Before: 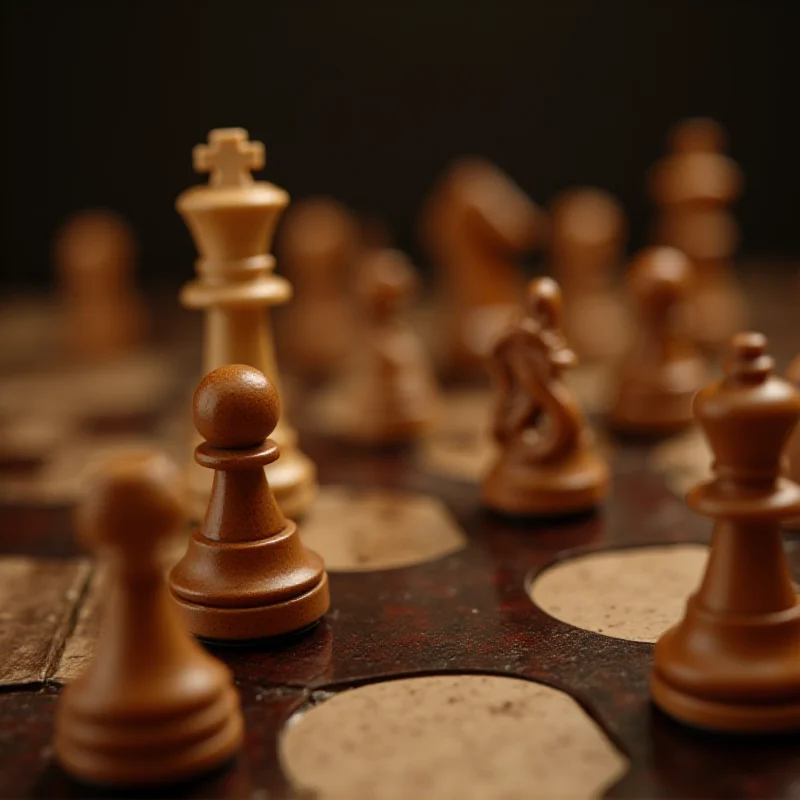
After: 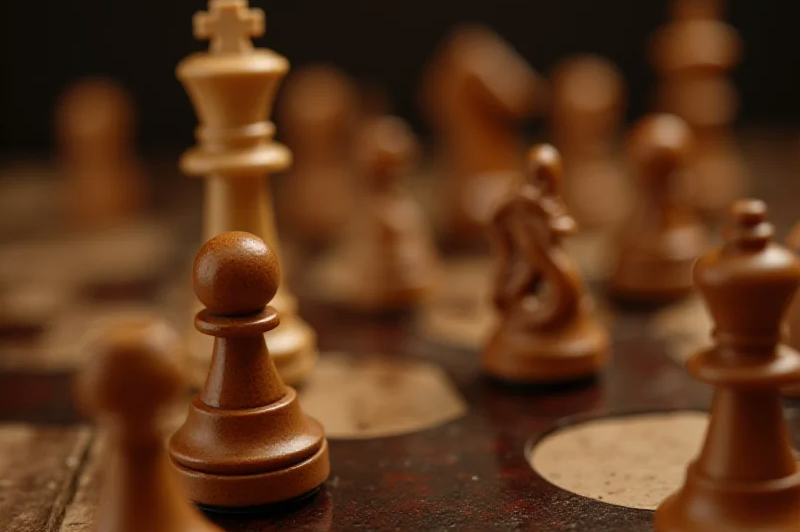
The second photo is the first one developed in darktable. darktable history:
exposure: exposure -0.057 EV, compensate highlight preservation false
crop: top 16.734%, bottom 16.68%
